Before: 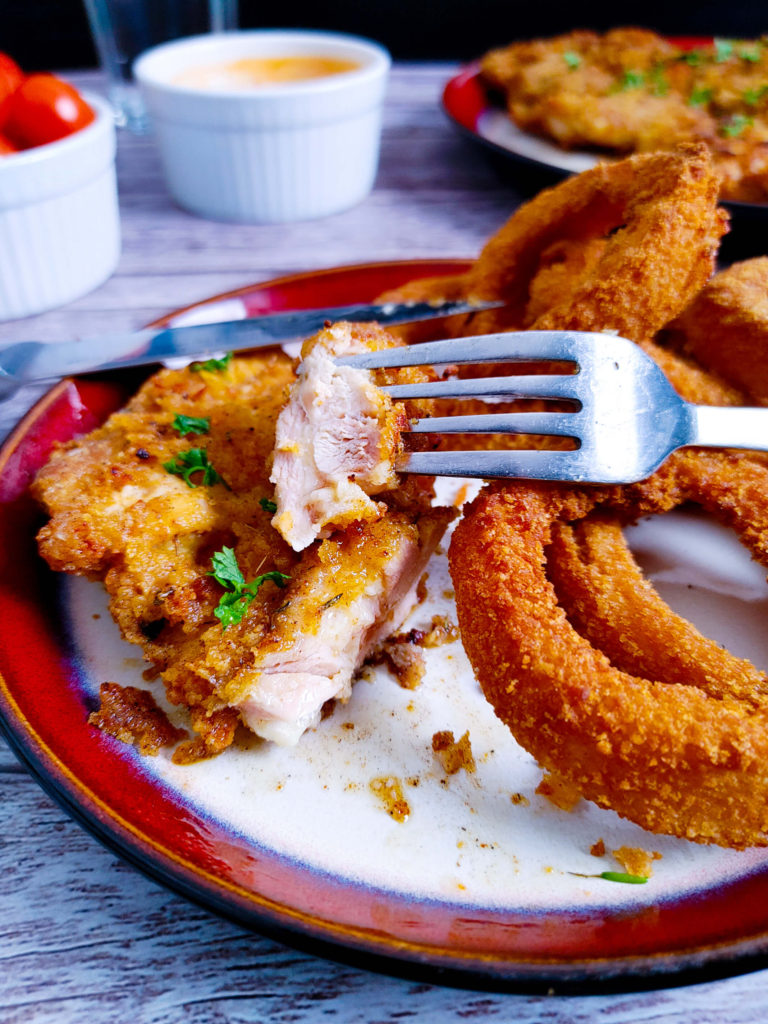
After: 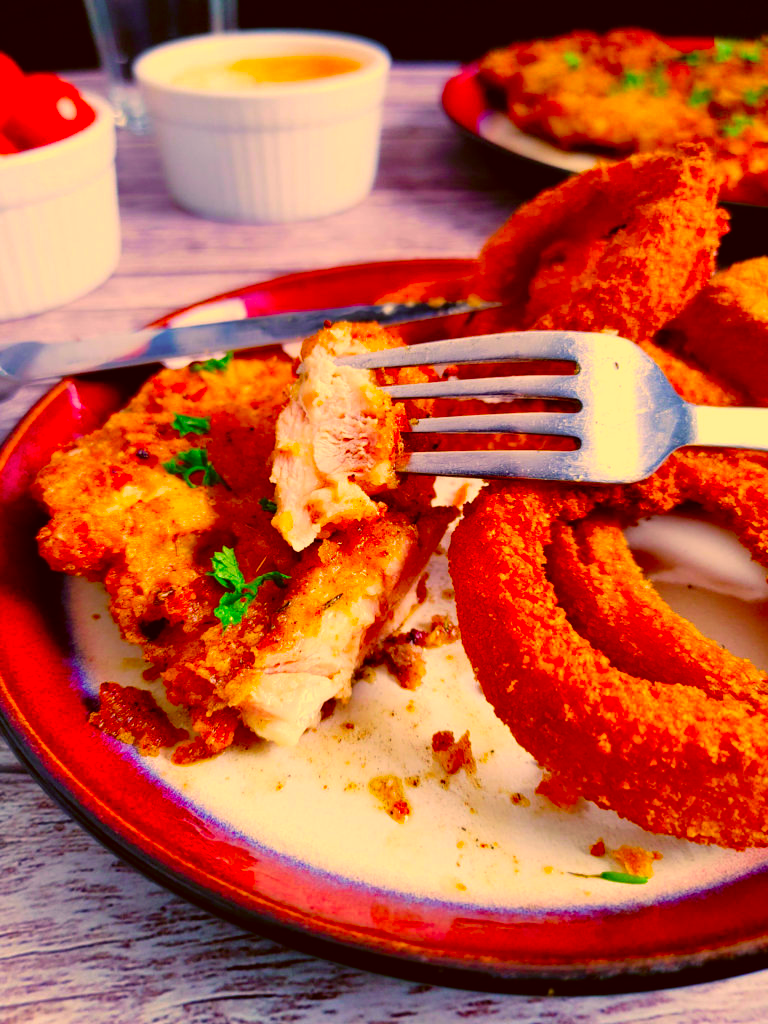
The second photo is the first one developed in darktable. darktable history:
color correction: highlights a* 10.9, highlights b* 30.67, shadows a* 2.71, shadows b* 18.17, saturation 1.72
